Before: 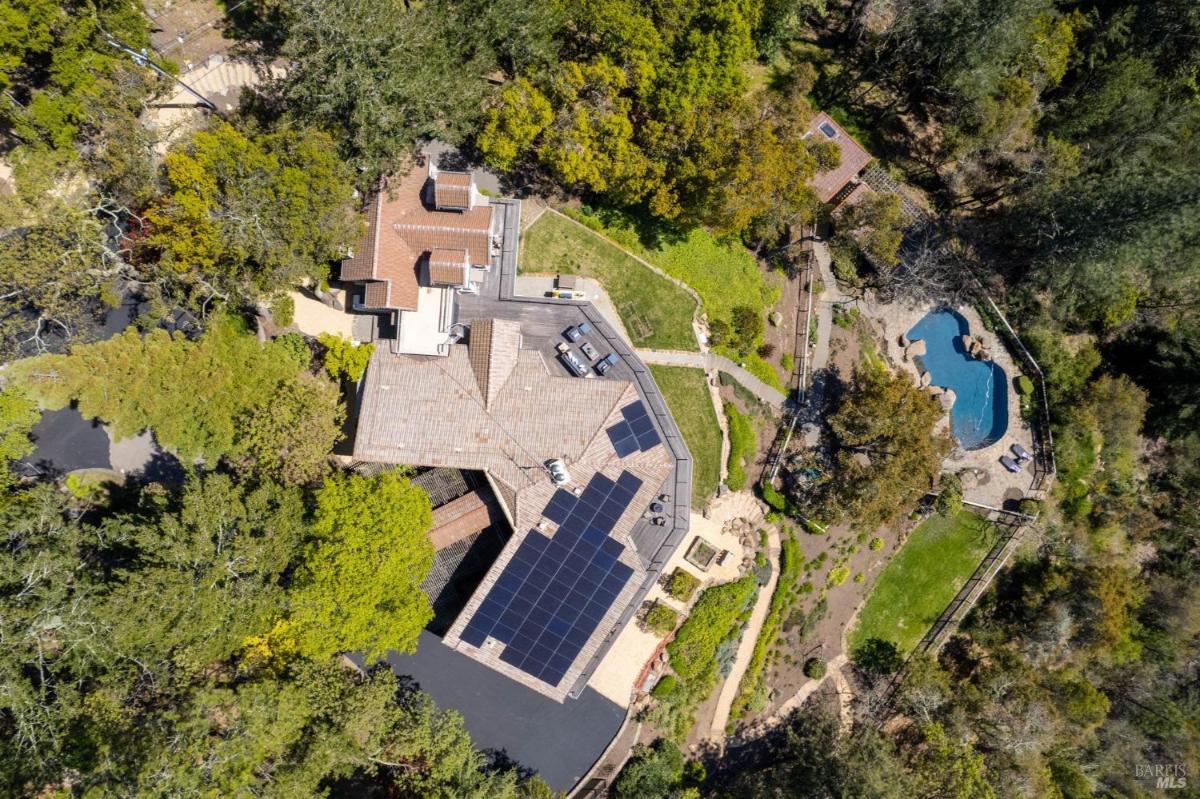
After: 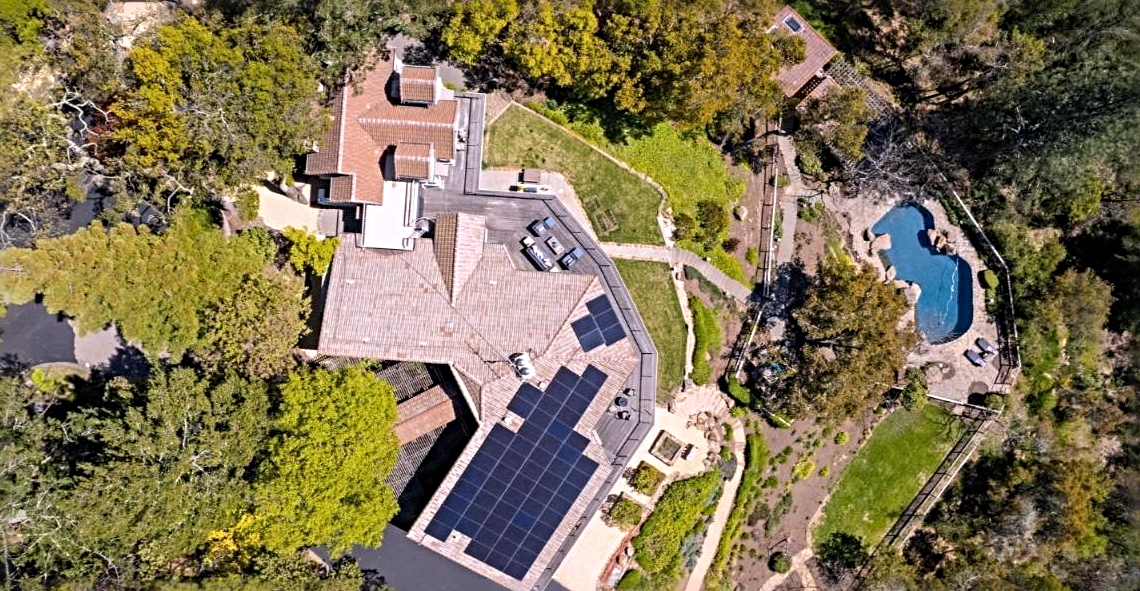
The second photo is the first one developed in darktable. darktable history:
white balance: red 1.05, blue 1.072
crop and rotate: left 2.991%, top 13.302%, right 1.981%, bottom 12.636%
sharpen: radius 4.883
